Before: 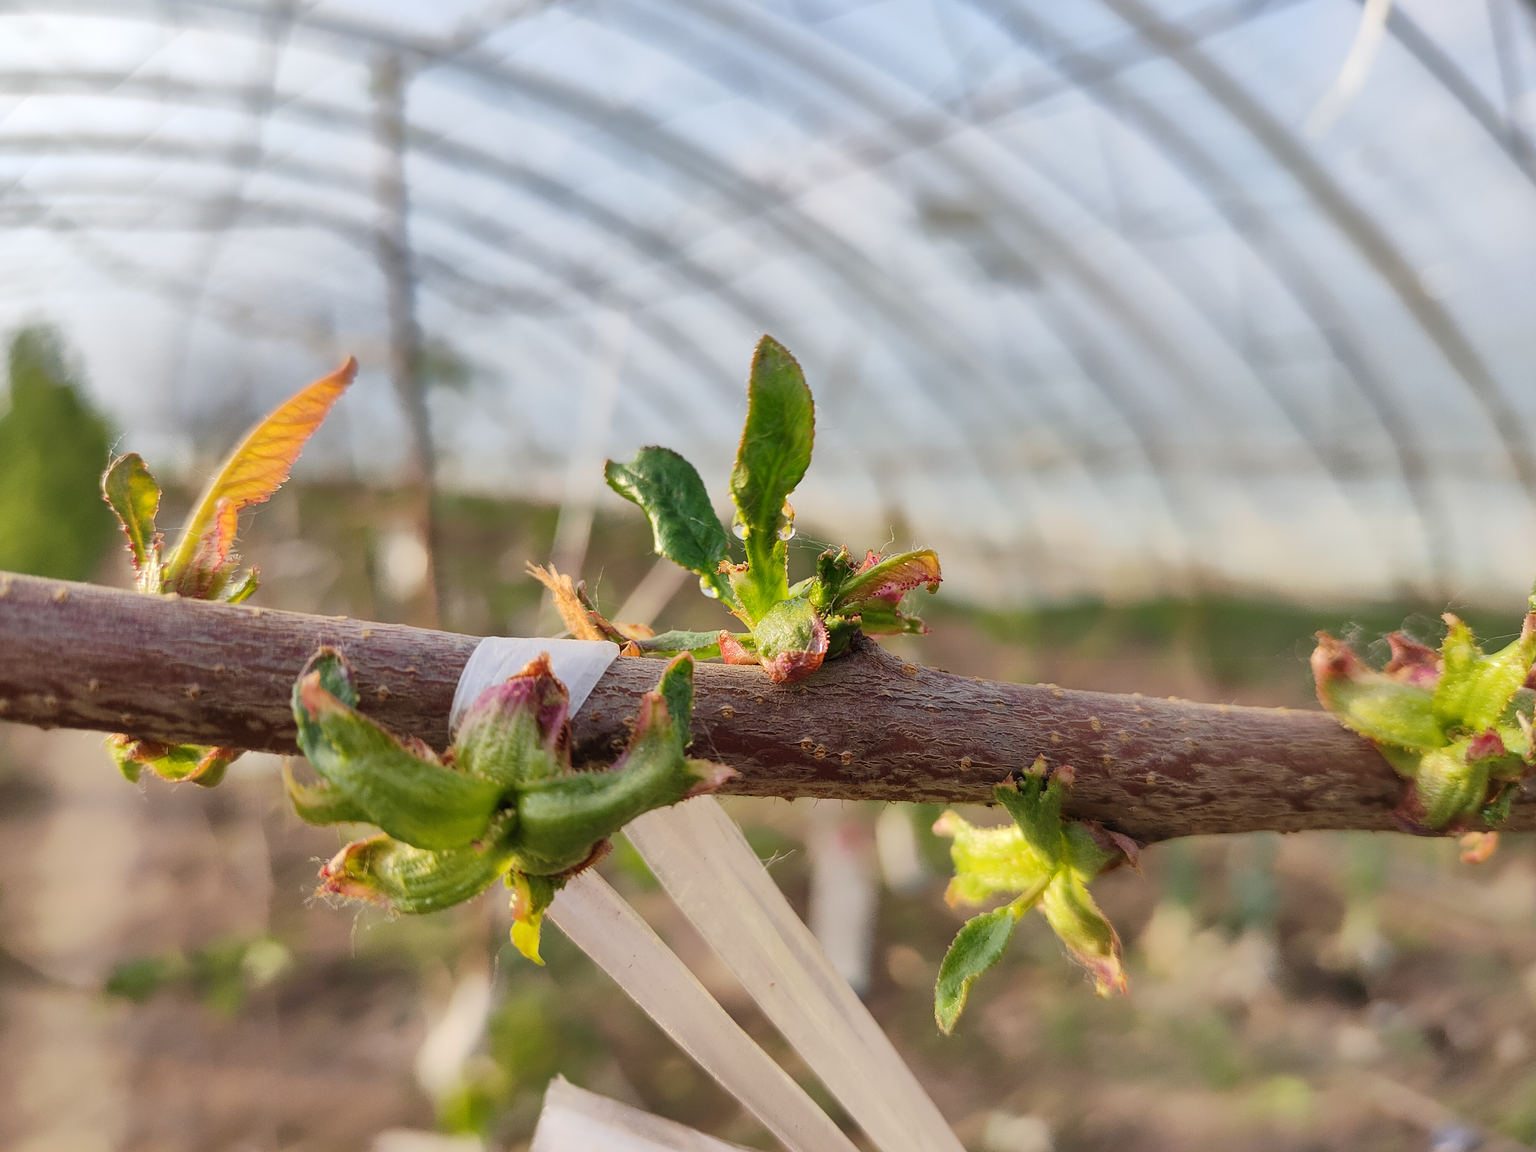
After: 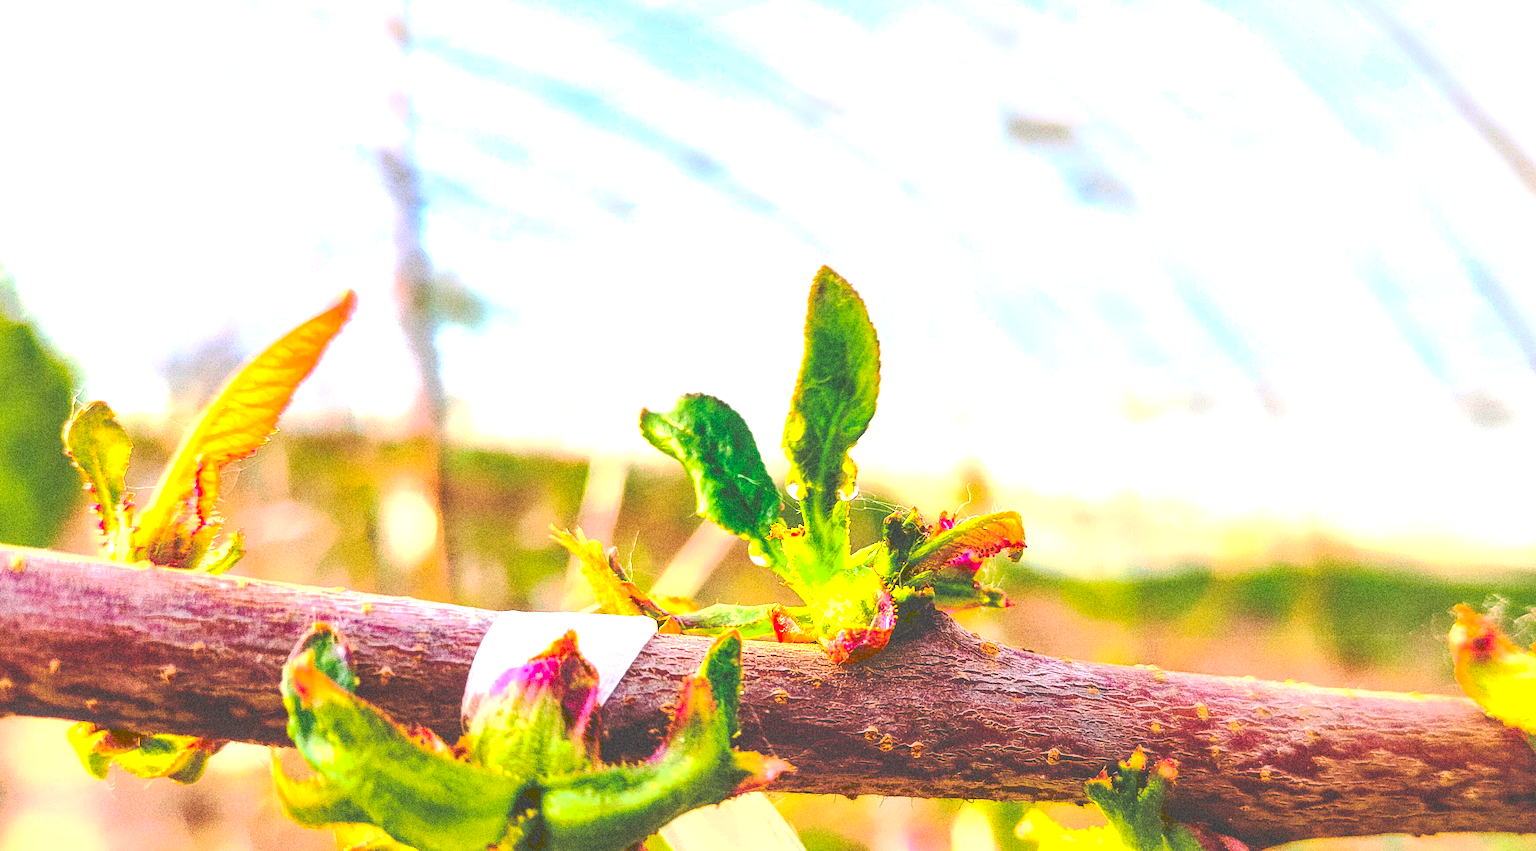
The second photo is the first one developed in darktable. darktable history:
exposure: black level correction 0, exposure 1 EV, compensate exposure bias true, compensate highlight preservation false
contrast brightness saturation: contrast 0.2, brightness 0.16, saturation 0.22
tone curve: curves: ch0 [(0, 0) (0.003, 0.284) (0.011, 0.284) (0.025, 0.288) (0.044, 0.29) (0.069, 0.292) (0.1, 0.296) (0.136, 0.298) (0.177, 0.305) (0.224, 0.312) (0.277, 0.327) (0.335, 0.362) (0.399, 0.407) (0.468, 0.464) (0.543, 0.537) (0.623, 0.62) (0.709, 0.71) (0.801, 0.79) (0.898, 0.862) (1, 1)], preserve colors none
color balance rgb: linear chroma grading › global chroma 9%, perceptual saturation grading › global saturation 36%, perceptual saturation grading › shadows 35%, perceptual brilliance grading › global brilliance 15%, perceptual brilliance grading › shadows -35%, global vibrance 15%
local contrast: on, module defaults
grain: coarseness 10.62 ISO, strength 55.56%
crop: left 3.015%, top 8.969%, right 9.647%, bottom 26.457%
white balance: red 1.009, blue 1.027
